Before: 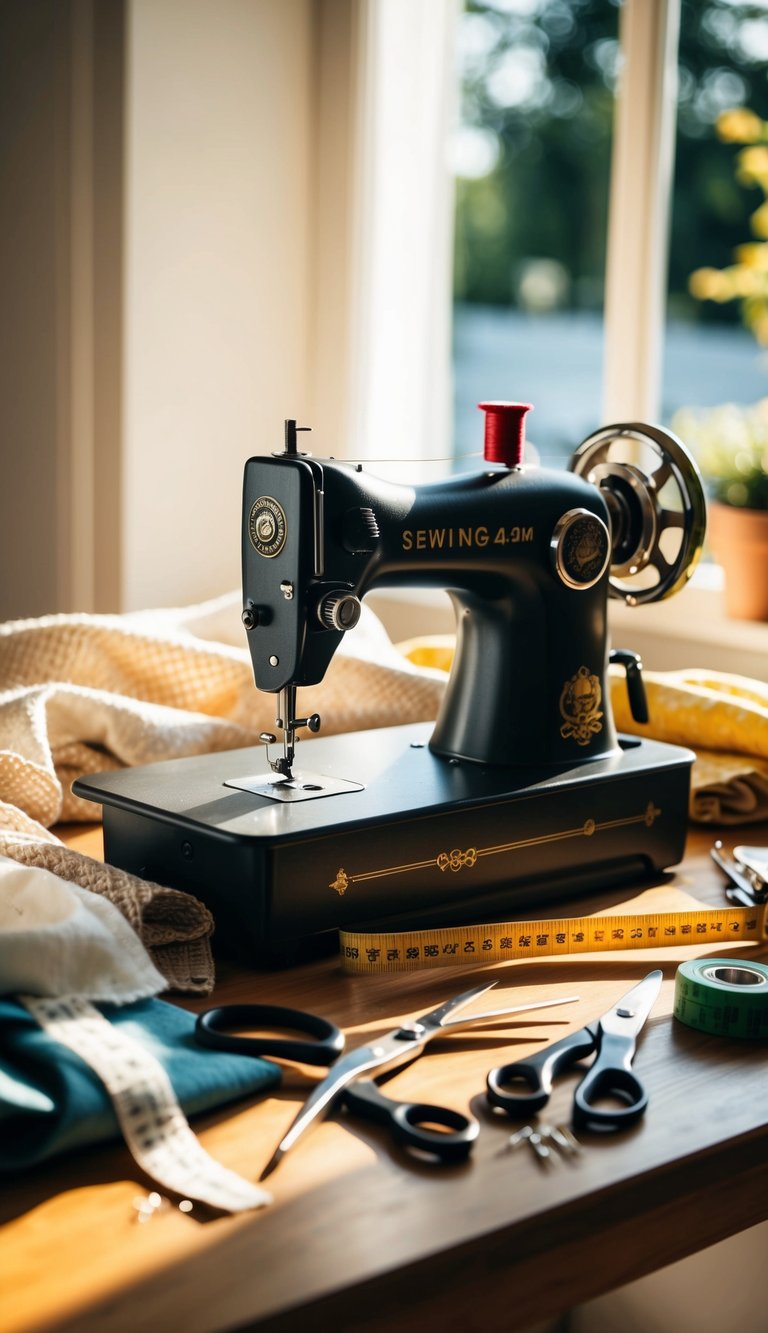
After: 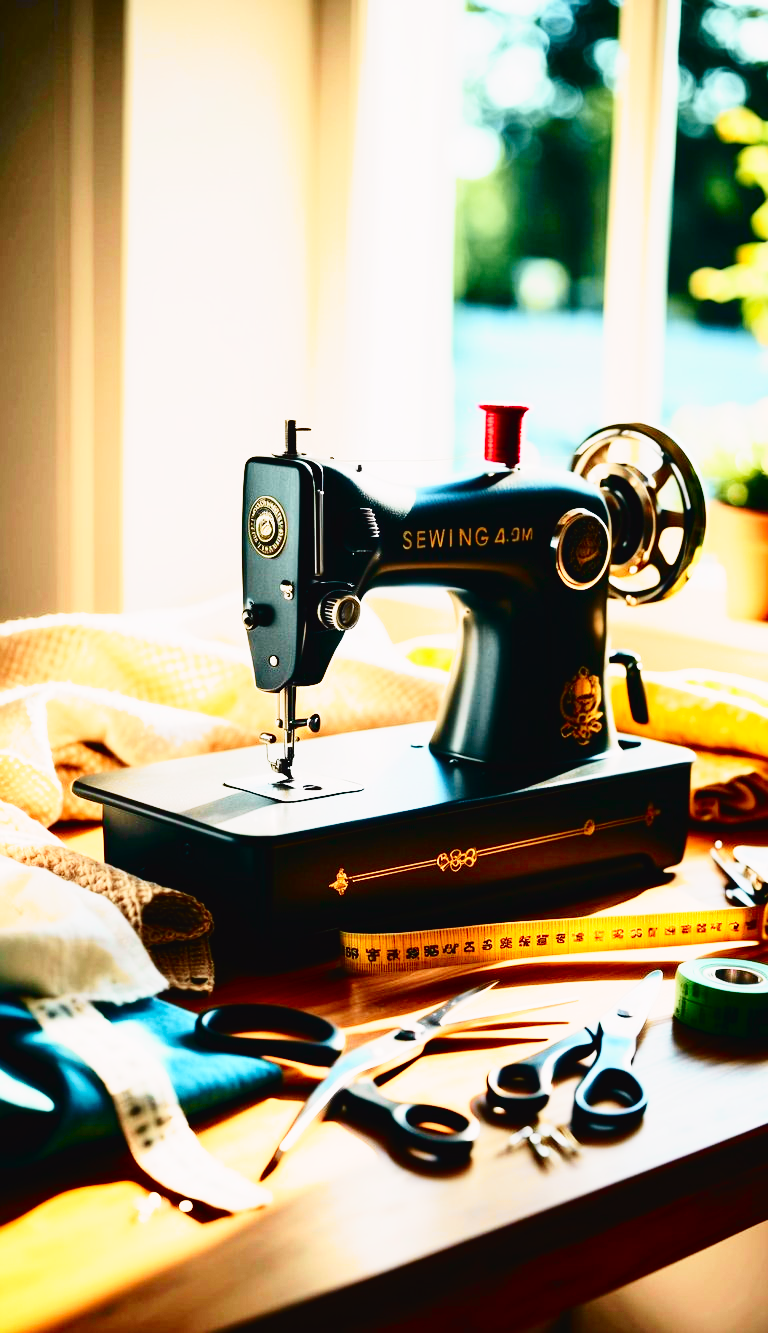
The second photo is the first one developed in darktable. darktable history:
tone curve: curves: ch0 [(0, 0.023) (0.137, 0.069) (0.249, 0.163) (0.487, 0.491) (0.778, 0.858) (0.896, 0.94) (1, 0.988)]; ch1 [(0, 0) (0.396, 0.369) (0.483, 0.459) (0.498, 0.5) (0.515, 0.517) (0.562, 0.6) (0.611, 0.667) (0.692, 0.744) (0.798, 0.863) (1, 1)]; ch2 [(0, 0) (0.426, 0.398) (0.483, 0.481) (0.503, 0.503) (0.526, 0.527) (0.549, 0.59) (0.62, 0.666) (0.705, 0.755) (0.985, 0.966)], color space Lab, independent channels, preserve colors none
base curve: curves: ch0 [(0, 0) (0, 0.001) (0.001, 0.001) (0.004, 0.002) (0.007, 0.004) (0.015, 0.013) (0.033, 0.045) (0.052, 0.096) (0.075, 0.17) (0.099, 0.241) (0.163, 0.42) (0.219, 0.55) (0.259, 0.616) (0.327, 0.722) (0.365, 0.765) (0.522, 0.873) (0.547, 0.881) (0.689, 0.919) (0.826, 0.952) (1, 1)], preserve colors none
